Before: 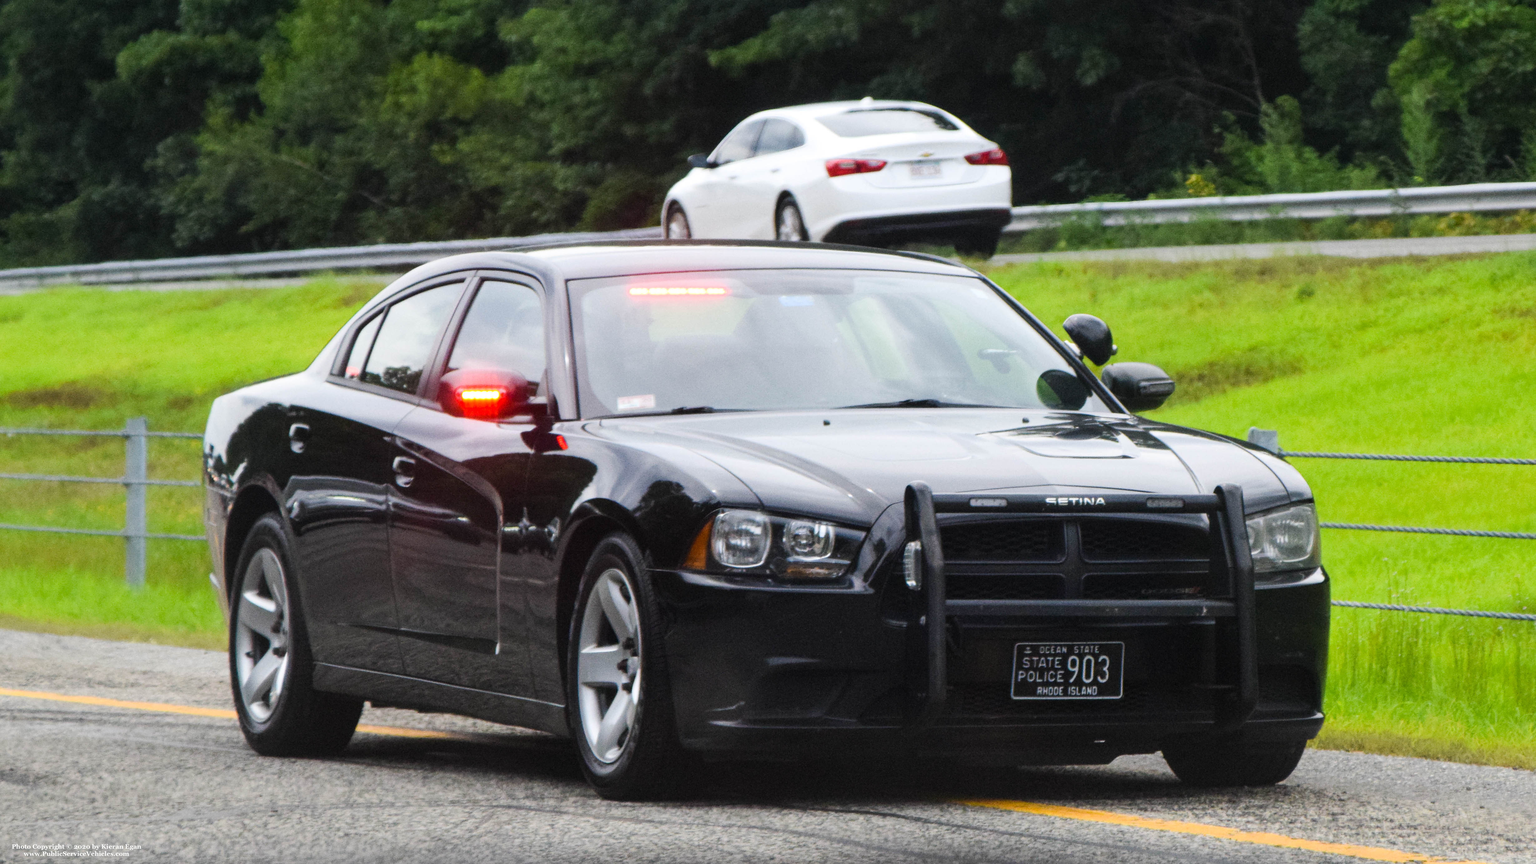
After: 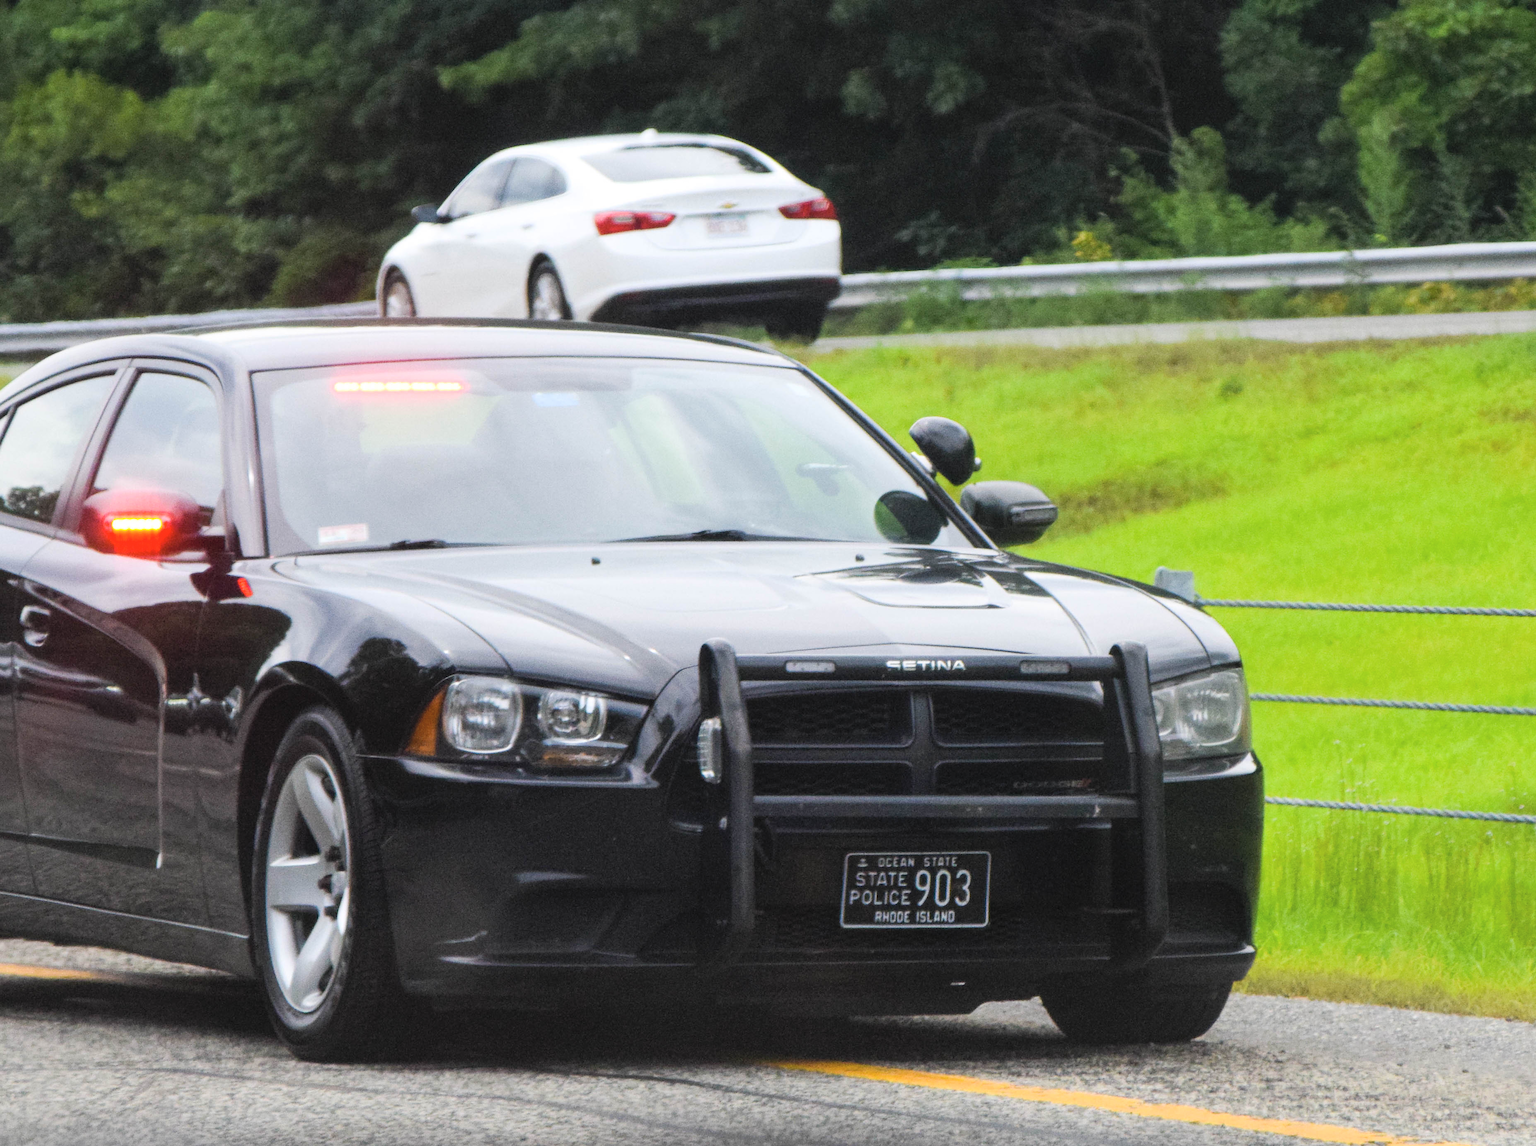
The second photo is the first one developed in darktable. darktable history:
contrast brightness saturation: brightness 0.13
crop and rotate: left 24.6%
